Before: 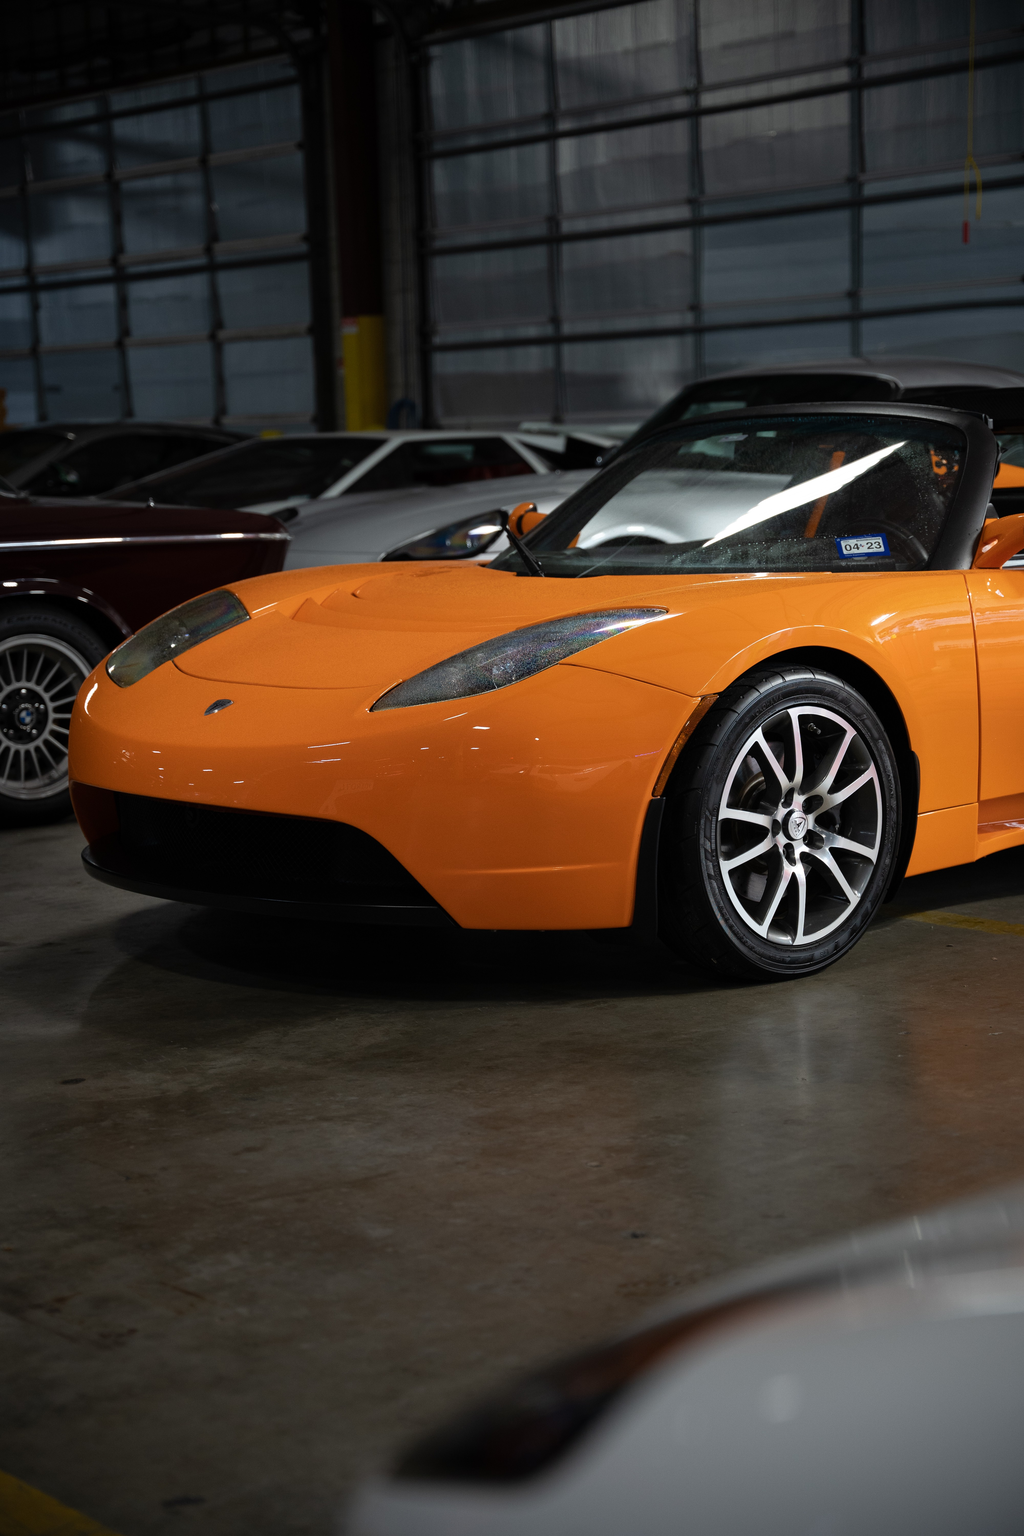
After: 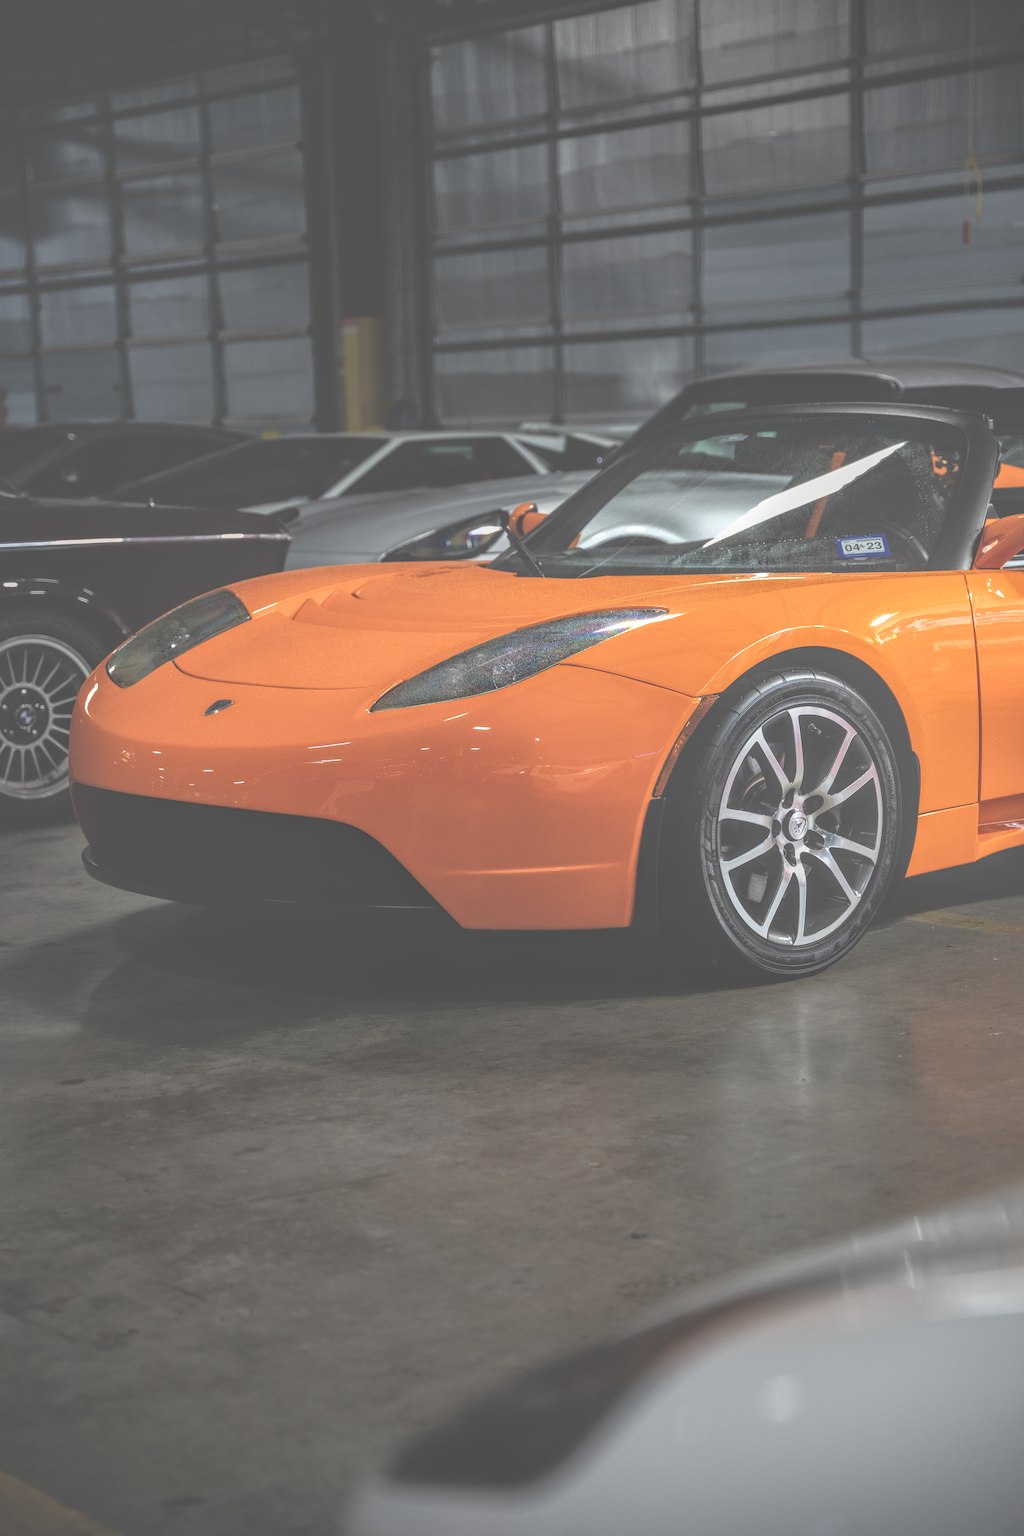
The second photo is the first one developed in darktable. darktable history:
local contrast: highlights 20%, shadows 27%, detail 199%, midtone range 0.2
exposure: black level correction -0.071, exposure 0.502 EV, compensate highlight preservation false
